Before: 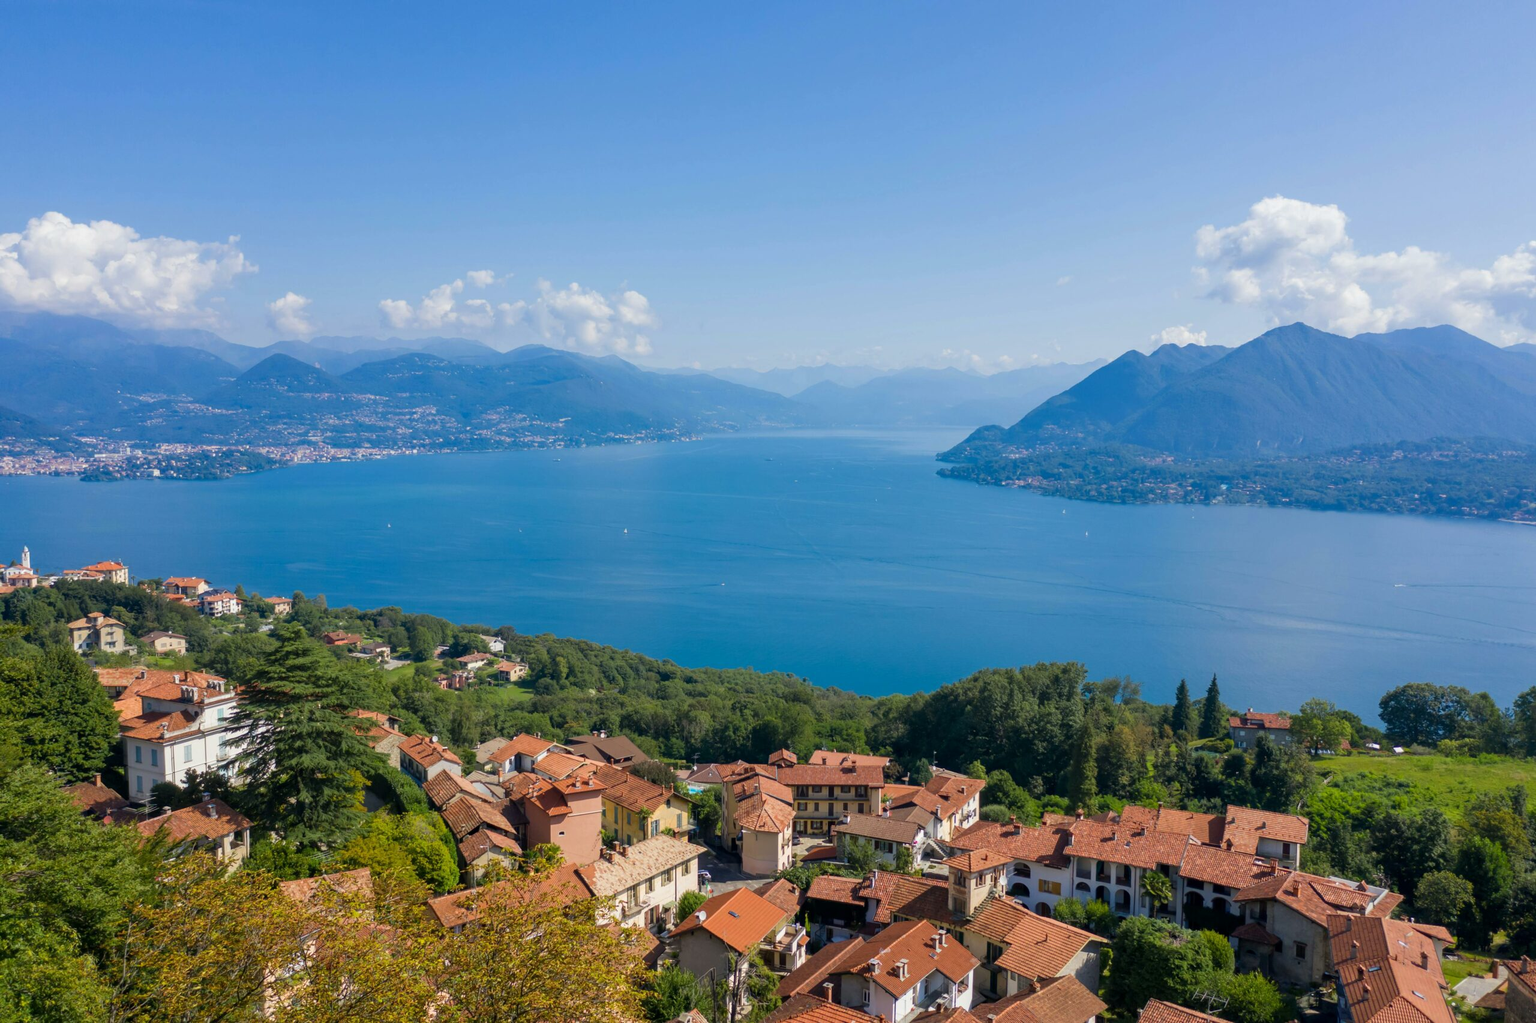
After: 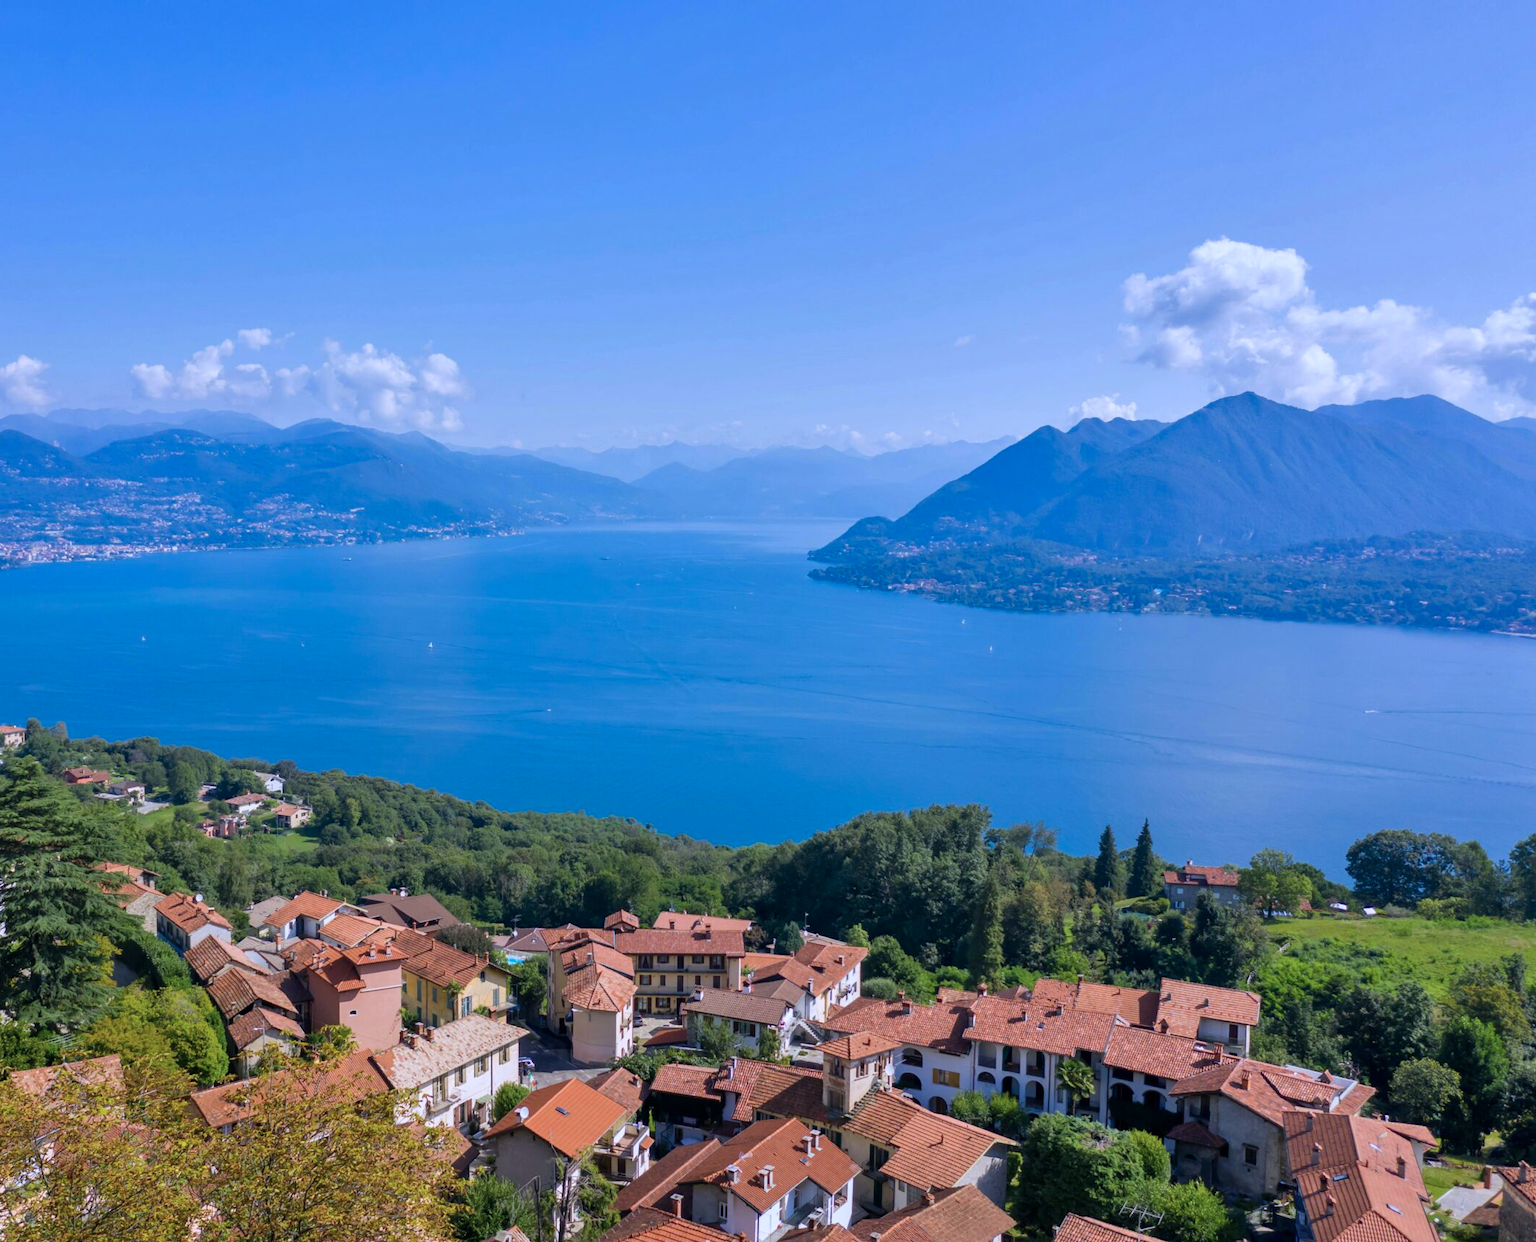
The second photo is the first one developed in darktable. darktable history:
color calibration: illuminant as shot in camera, x 0.377, y 0.392, temperature 4190.72 K
shadows and highlights: low approximation 0.01, soften with gaussian
crop: left 17.665%, bottom 0.018%
